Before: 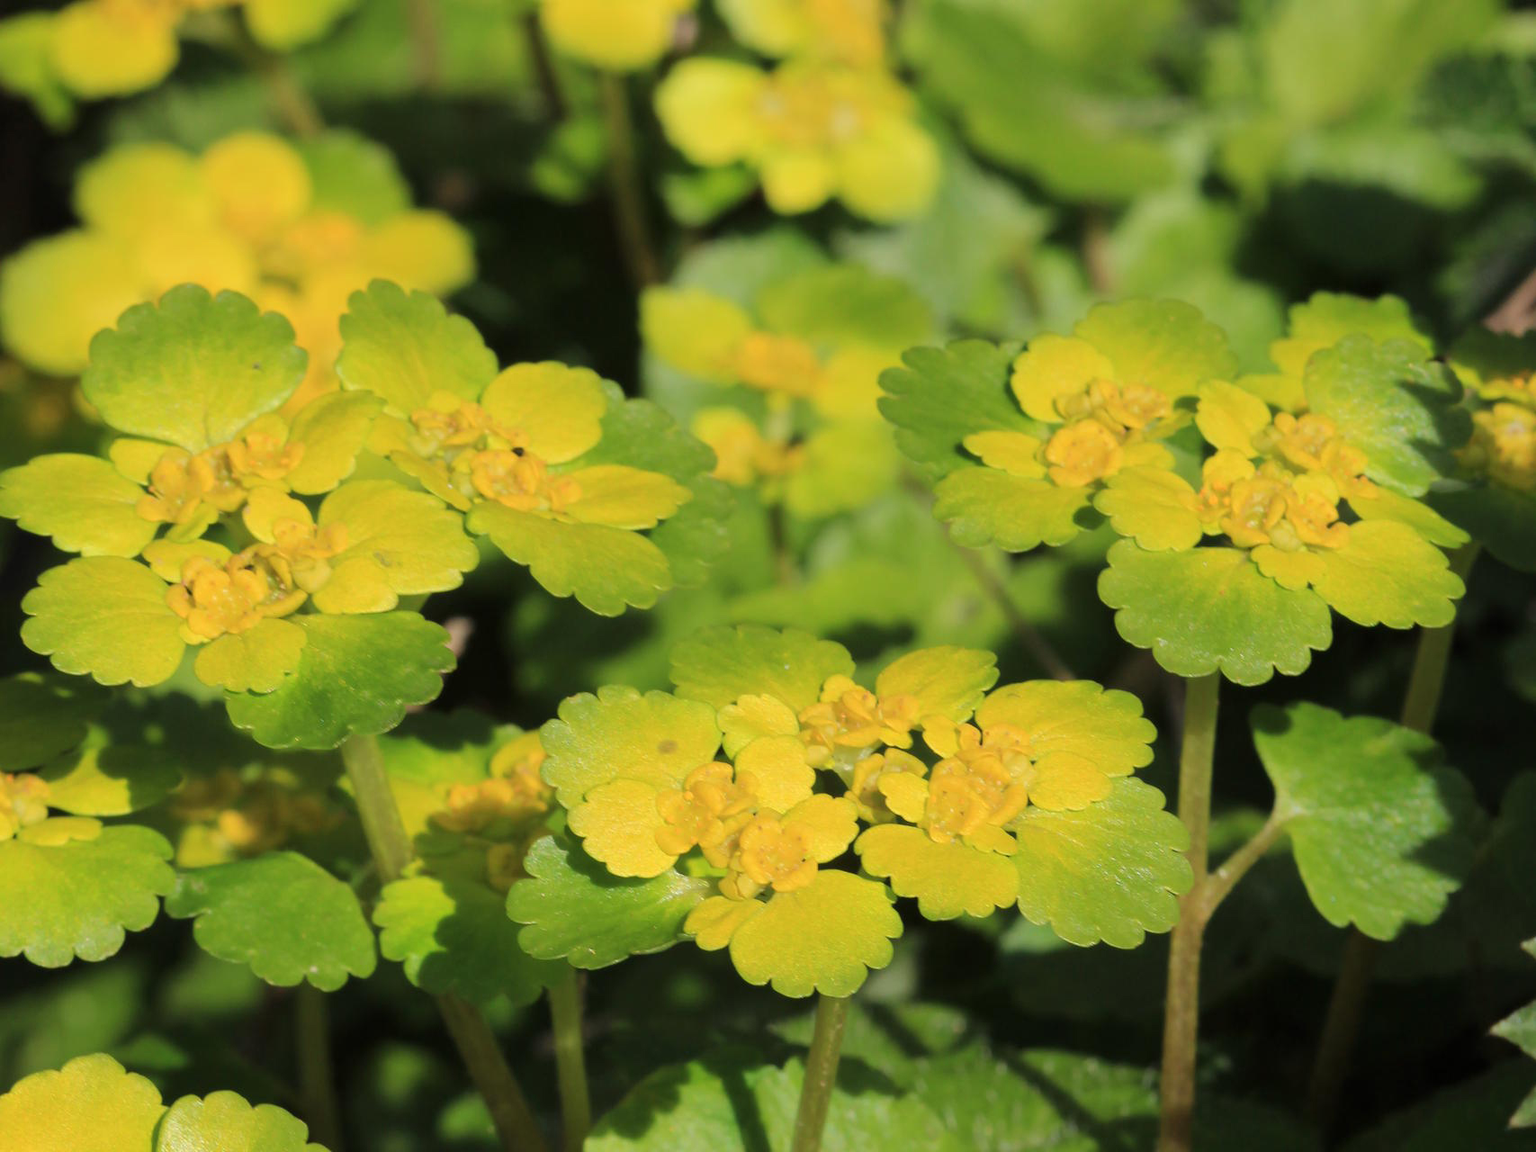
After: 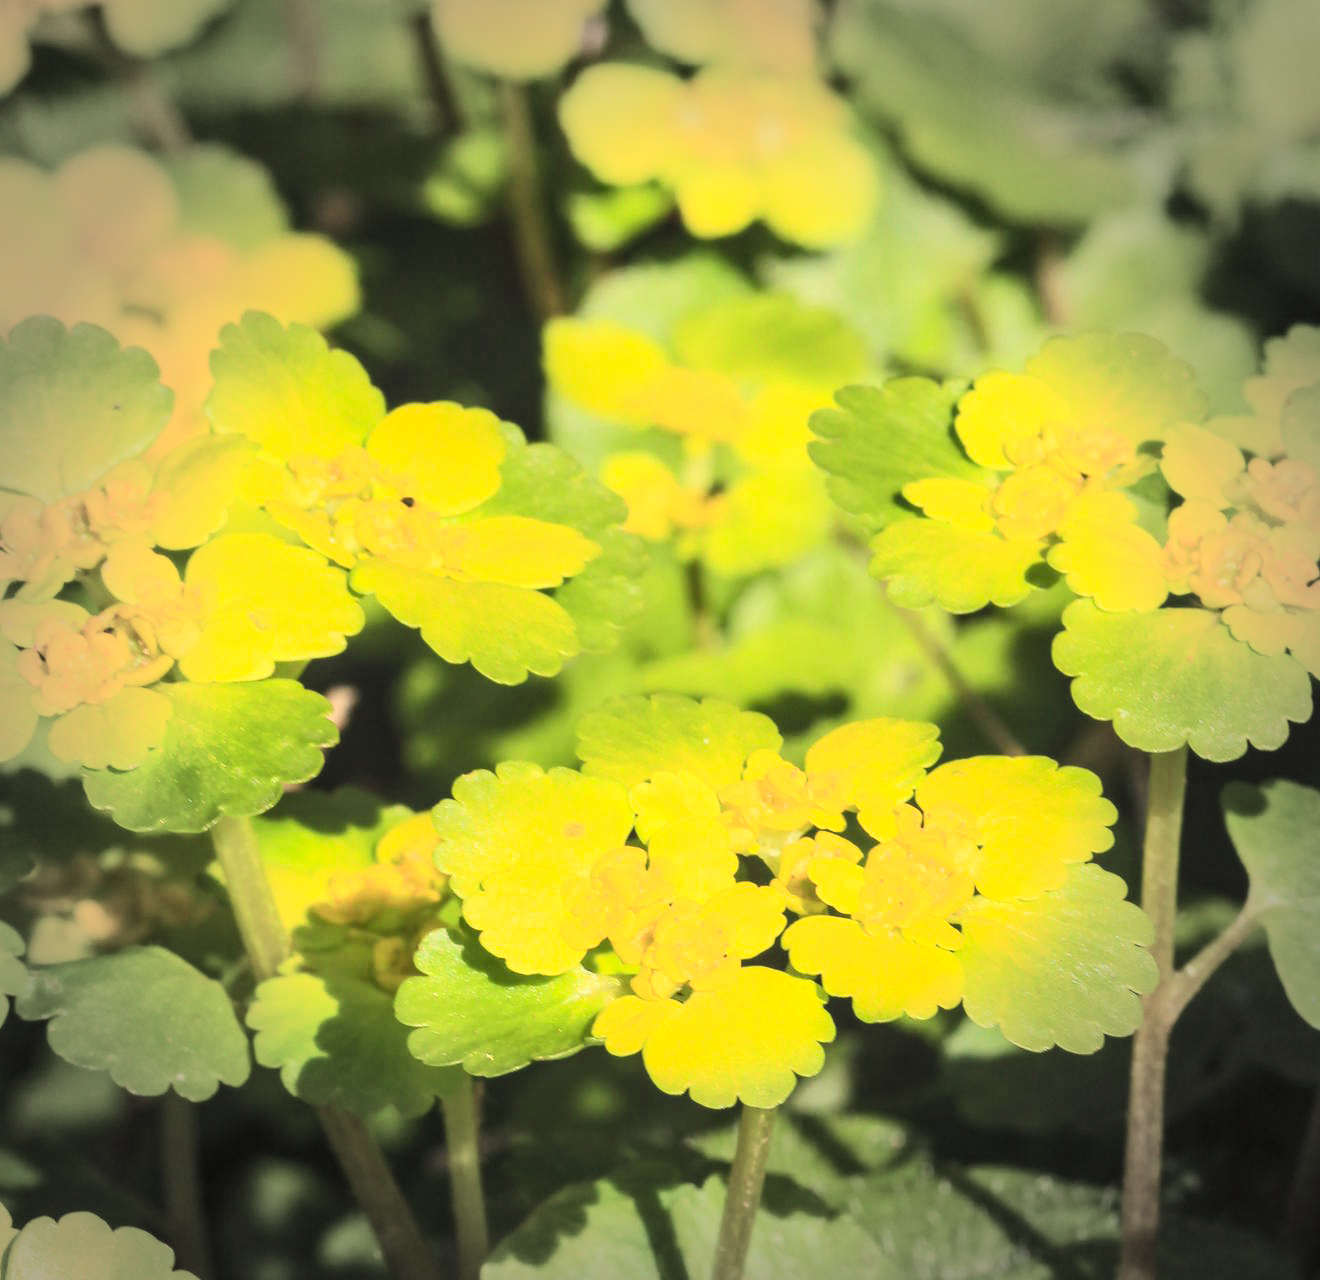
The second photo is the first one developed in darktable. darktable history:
color correction: highlights a* 3.73, highlights b* 5.1
color calibration: output R [0.972, 0.068, -0.094, 0], output G [-0.178, 1.216, -0.086, 0], output B [0.095, -0.136, 0.98, 0], illuminant same as pipeline (D50), adaptation XYZ, x 0.345, y 0.358, temperature 5011.83 K
crop: left 9.854%, right 12.801%
contrast brightness saturation: contrast 0.379, brightness 0.523
exposure: compensate highlight preservation false
local contrast: on, module defaults
vignetting: fall-off start 66.69%, fall-off radius 39.79%, automatic ratio true, width/height ratio 0.672
